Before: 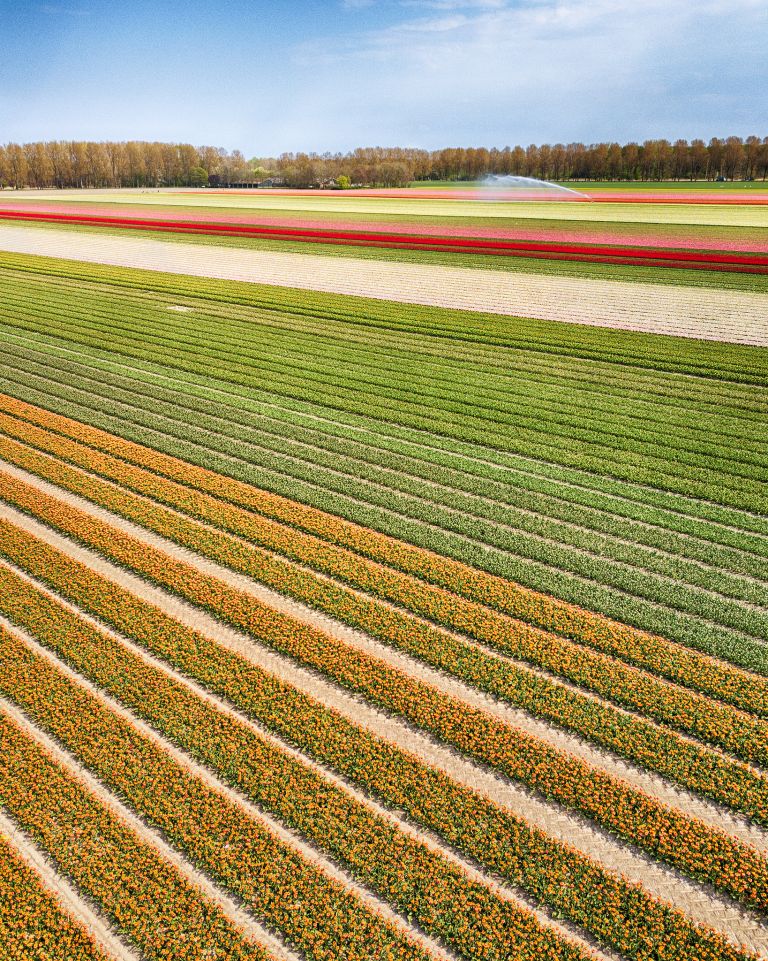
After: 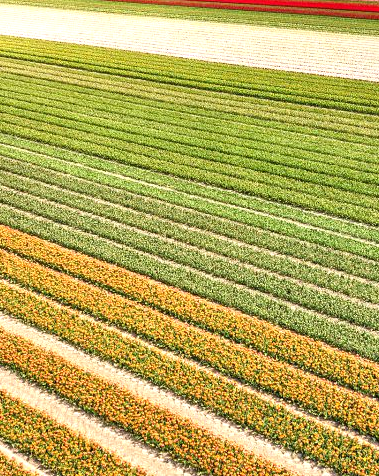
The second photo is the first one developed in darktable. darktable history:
crop: left 25.319%, top 25.093%, right 25.202%, bottom 25.317%
tone equalizer: edges refinement/feathering 500, mask exposure compensation -1.57 EV, preserve details no
exposure: black level correction 0.001, exposure 0.499 EV, compensate exposure bias true, compensate highlight preservation false
